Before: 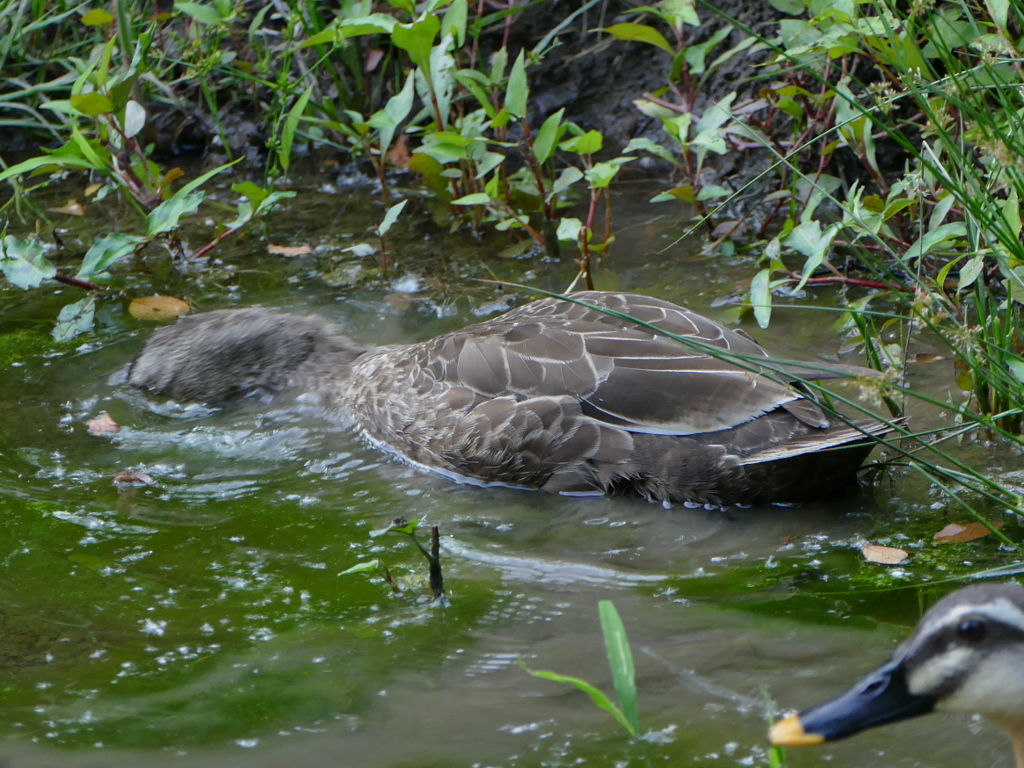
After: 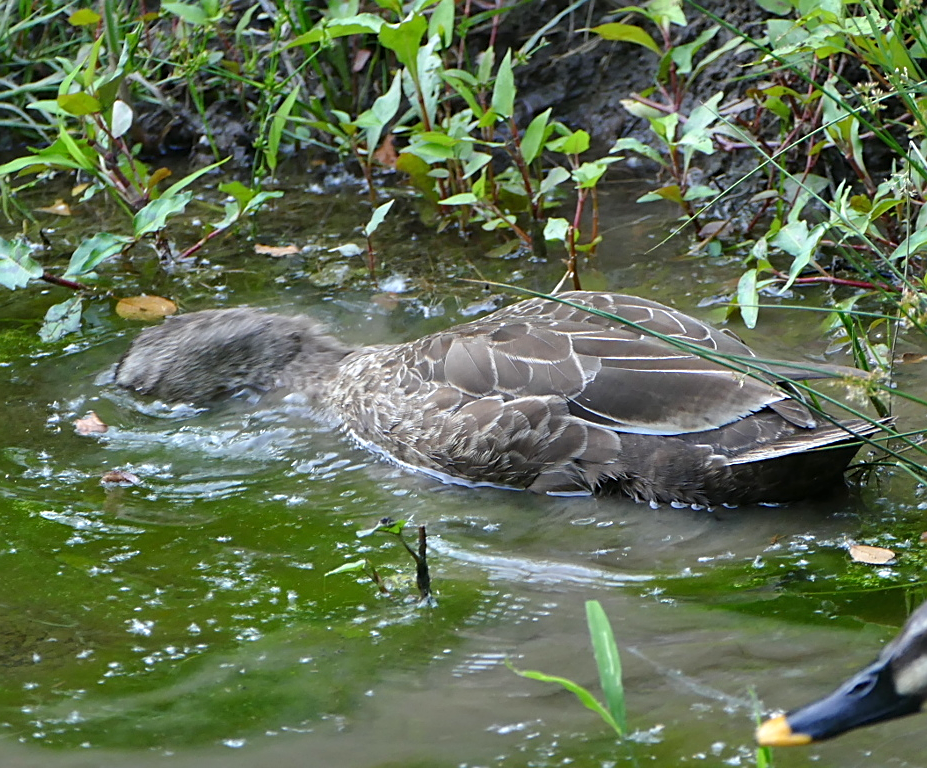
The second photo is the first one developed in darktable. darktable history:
sharpen: amount 0.532
exposure: black level correction 0, exposure 0.5 EV, compensate highlight preservation false
crop and rotate: left 1.281%, right 8.161%
